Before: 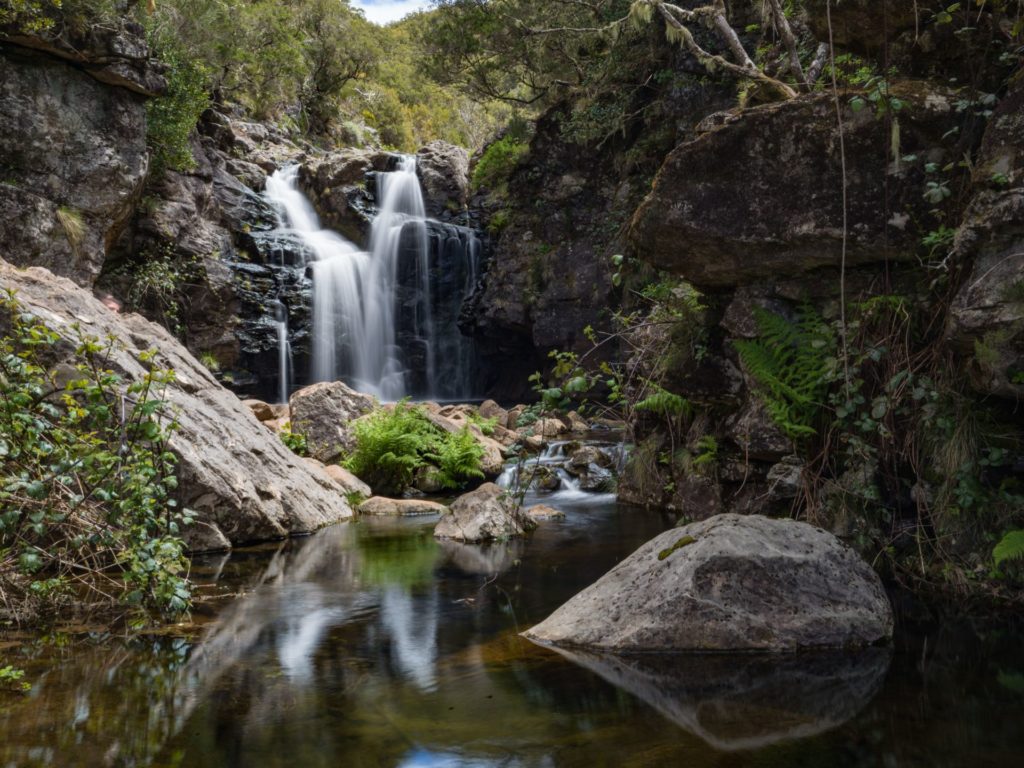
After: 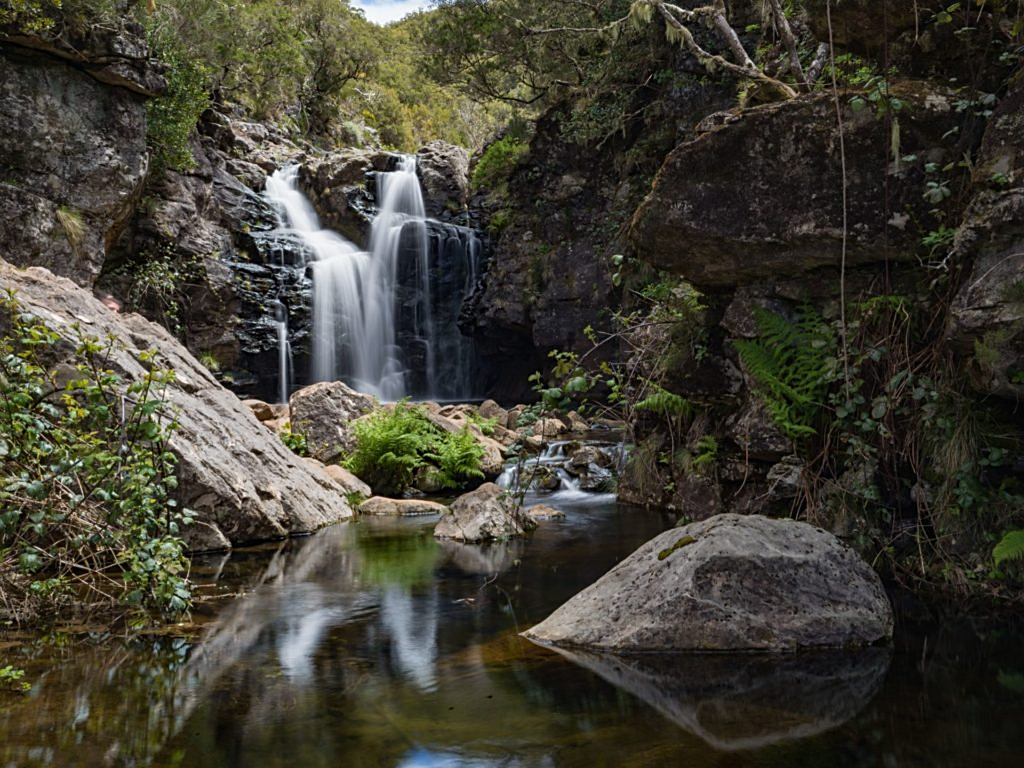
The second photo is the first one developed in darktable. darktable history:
sharpen: on, module defaults
exposure: exposure -0.064 EV, compensate highlight preservation false
